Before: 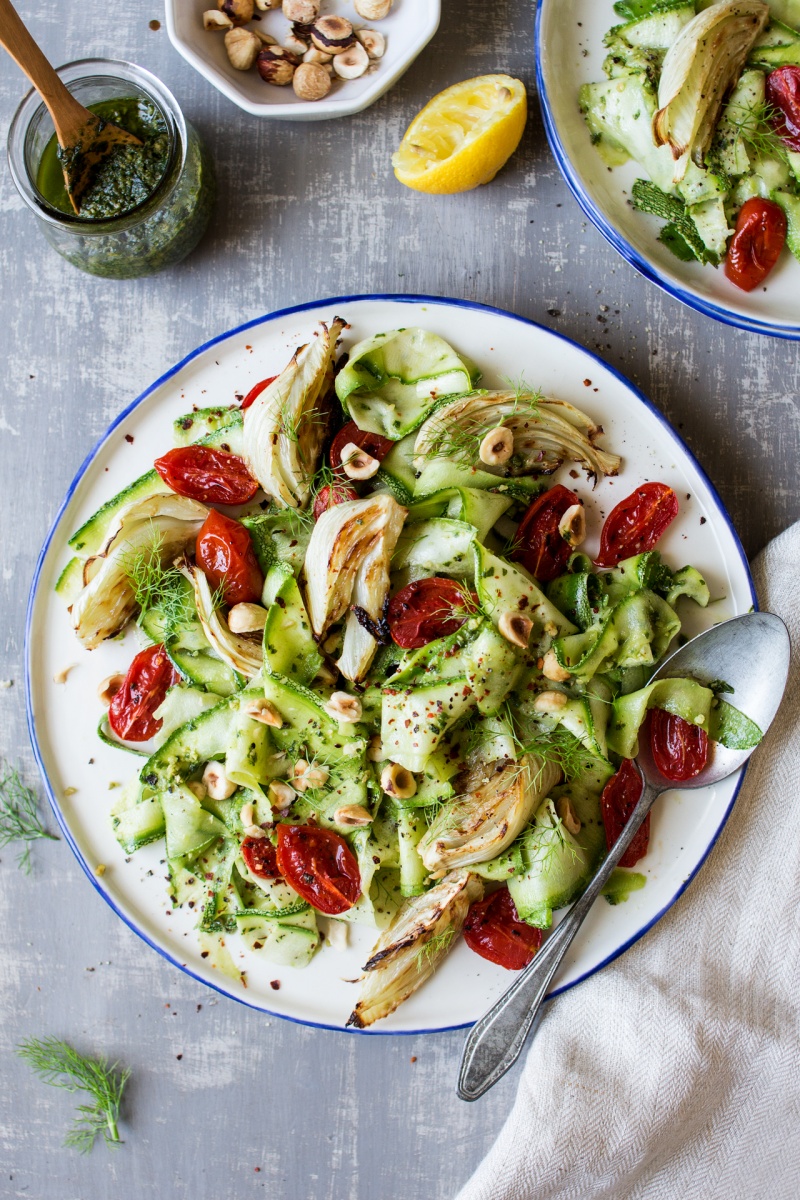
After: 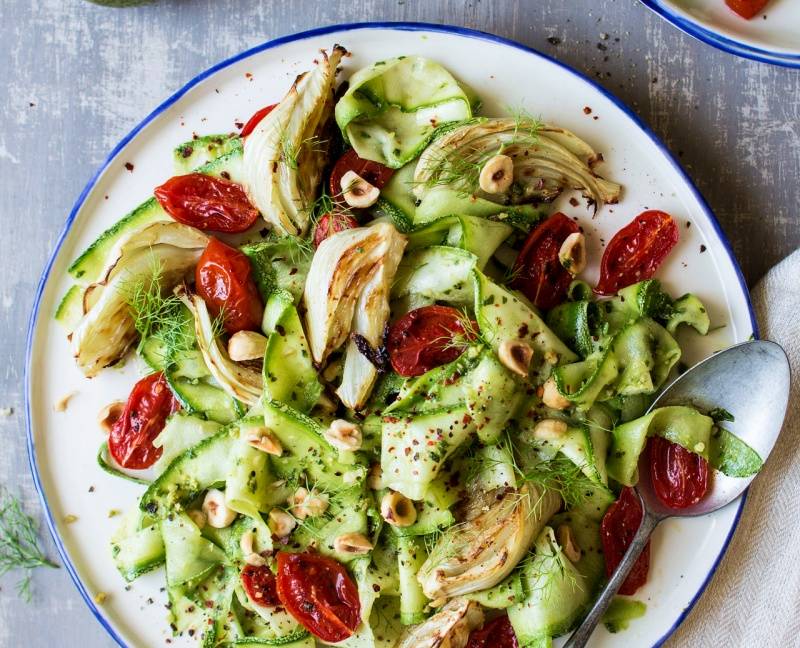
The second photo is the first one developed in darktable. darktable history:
crop and rotate: top 22.692%, bottom 23.244%
velvia: on, module defaults
